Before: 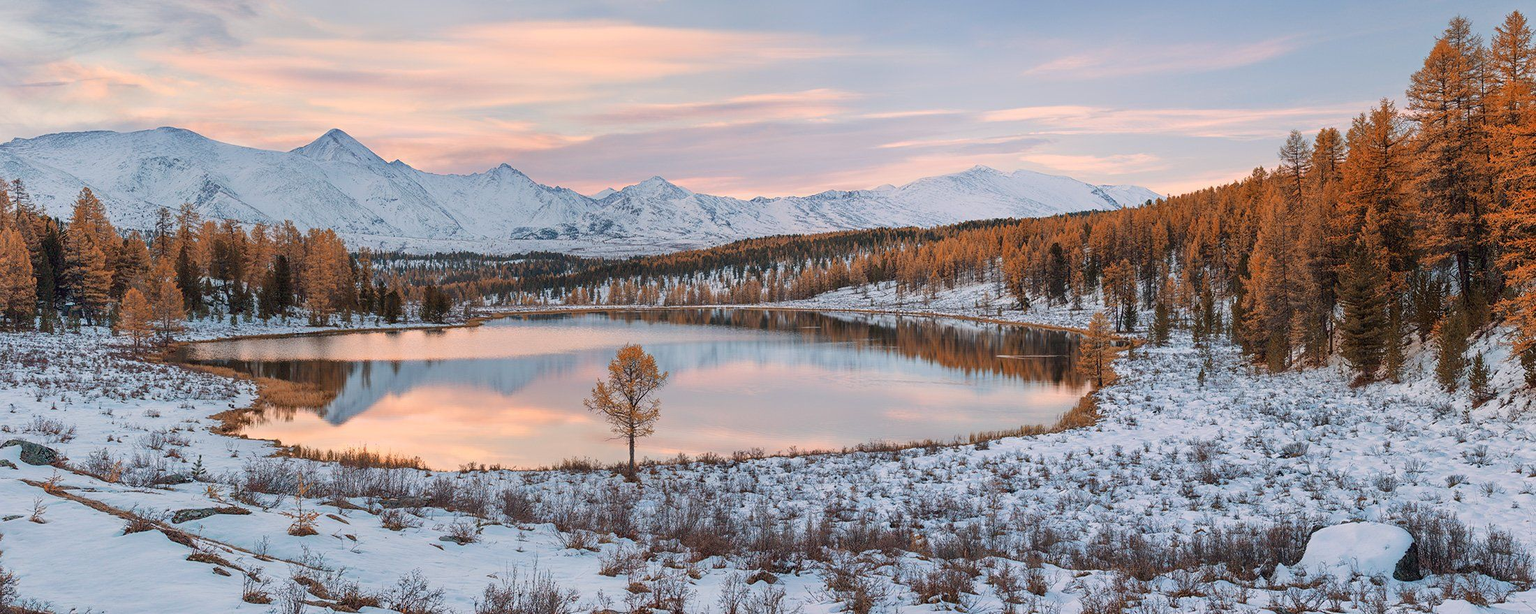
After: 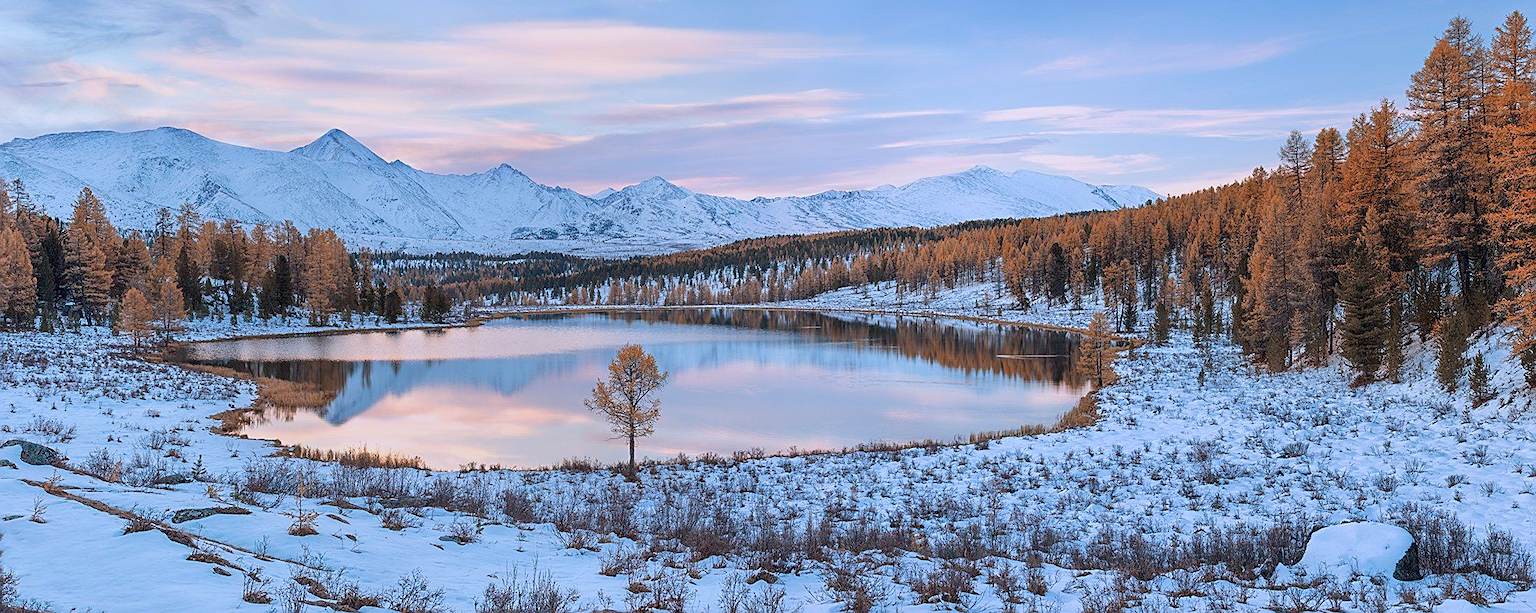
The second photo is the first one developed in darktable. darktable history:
color calibration: illuminant custom, x 0.389, y 0.387, temperature 3801.68 K
sharpen: on, module defaults
